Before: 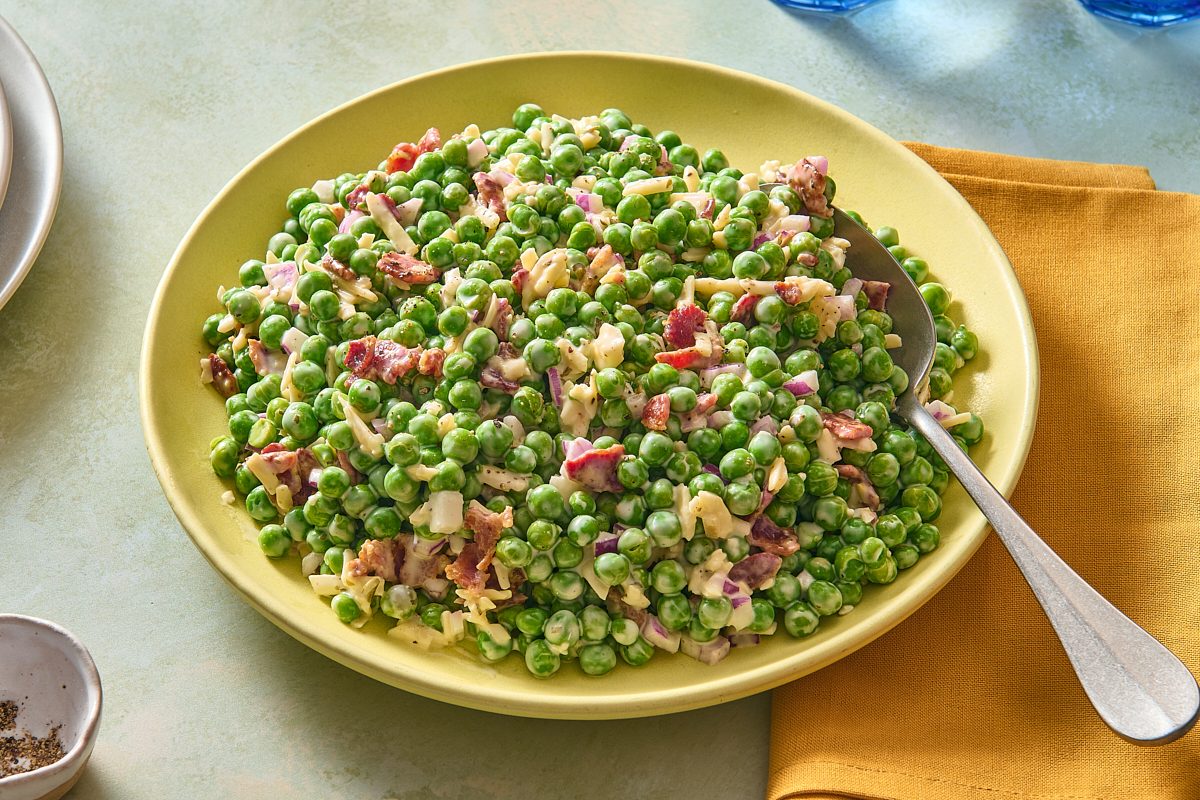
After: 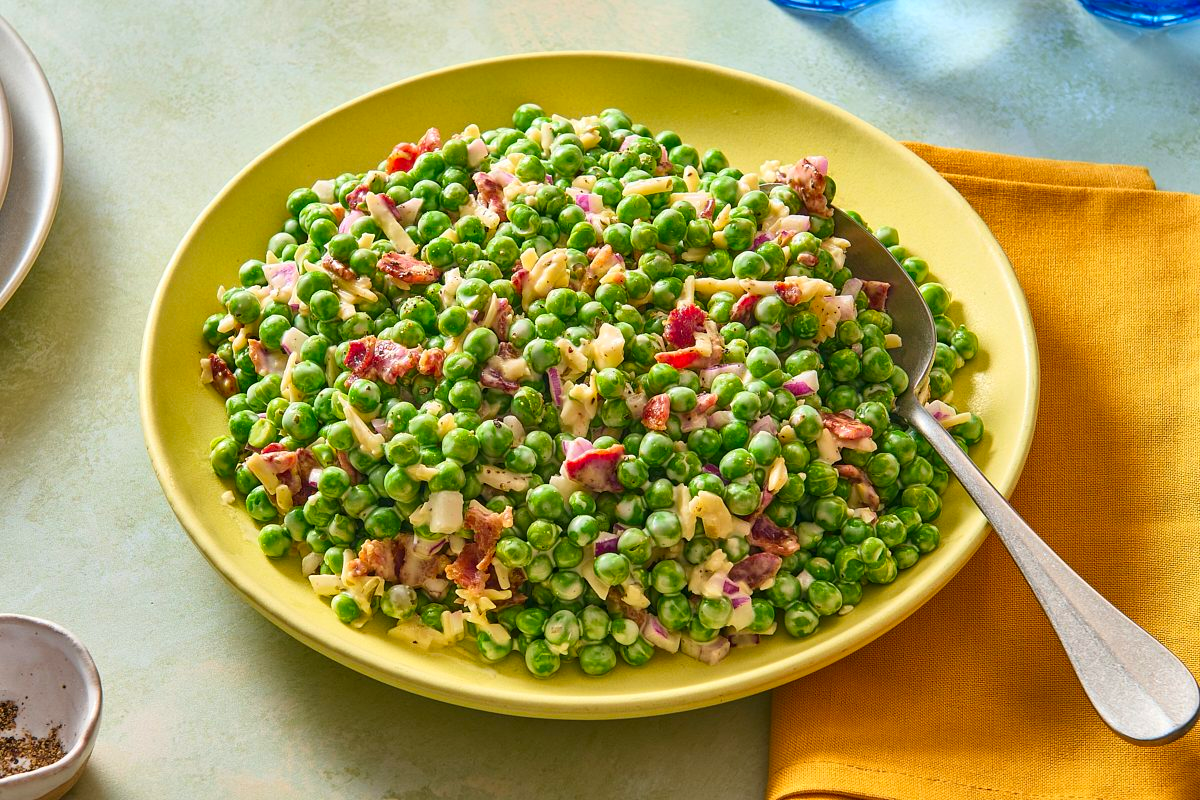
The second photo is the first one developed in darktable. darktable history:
contrast brightness saturation: contrast 0.089, saturation 0.276
